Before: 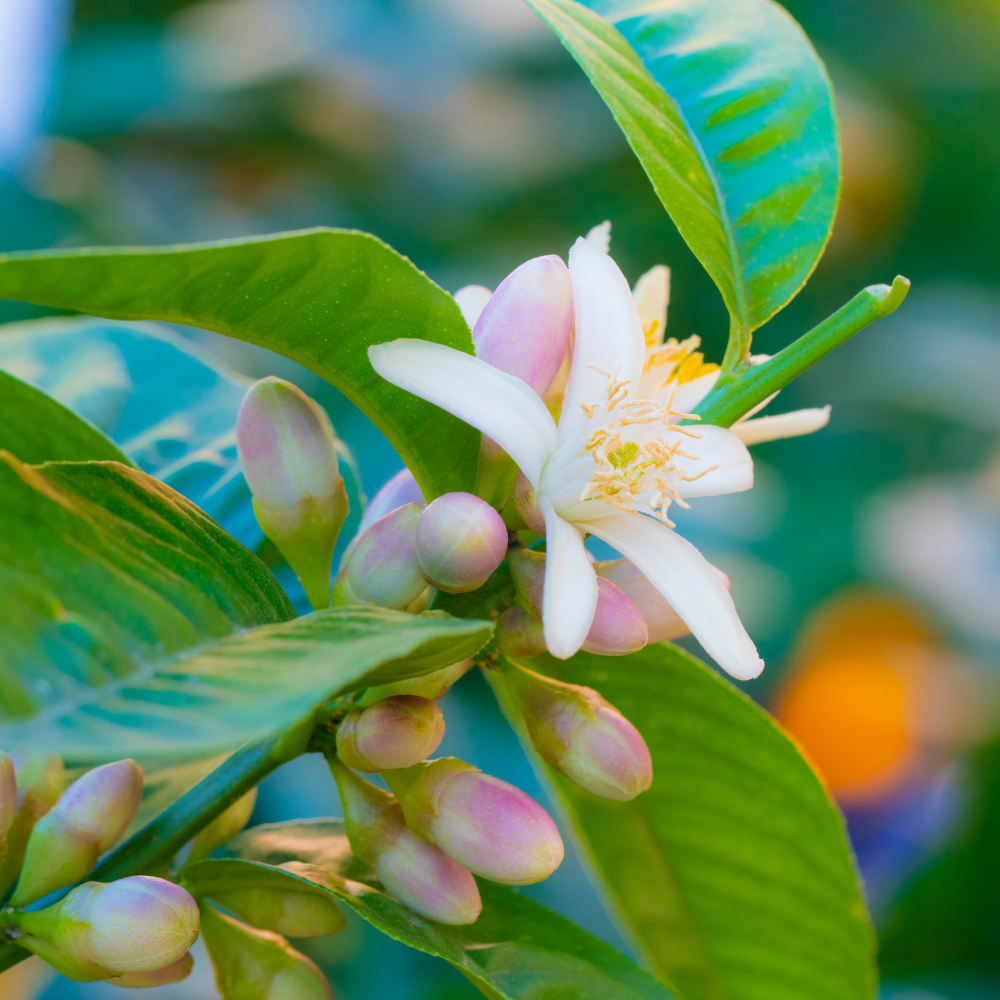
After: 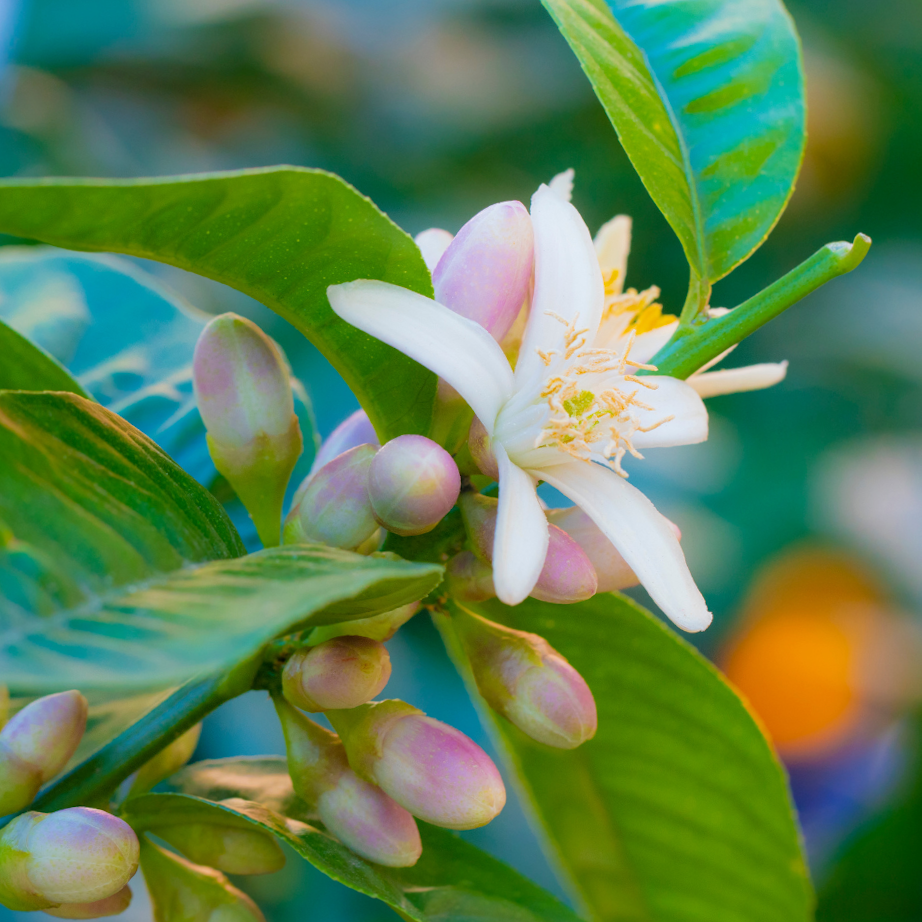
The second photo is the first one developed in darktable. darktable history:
crop and rotate: angle -1.96°, left 3.097%, top 4.154%, right 1.586%, bottom 0.529%
base curve: curves: ch0 [(0, 0) (0.303, 0.277) (1, 1)]
